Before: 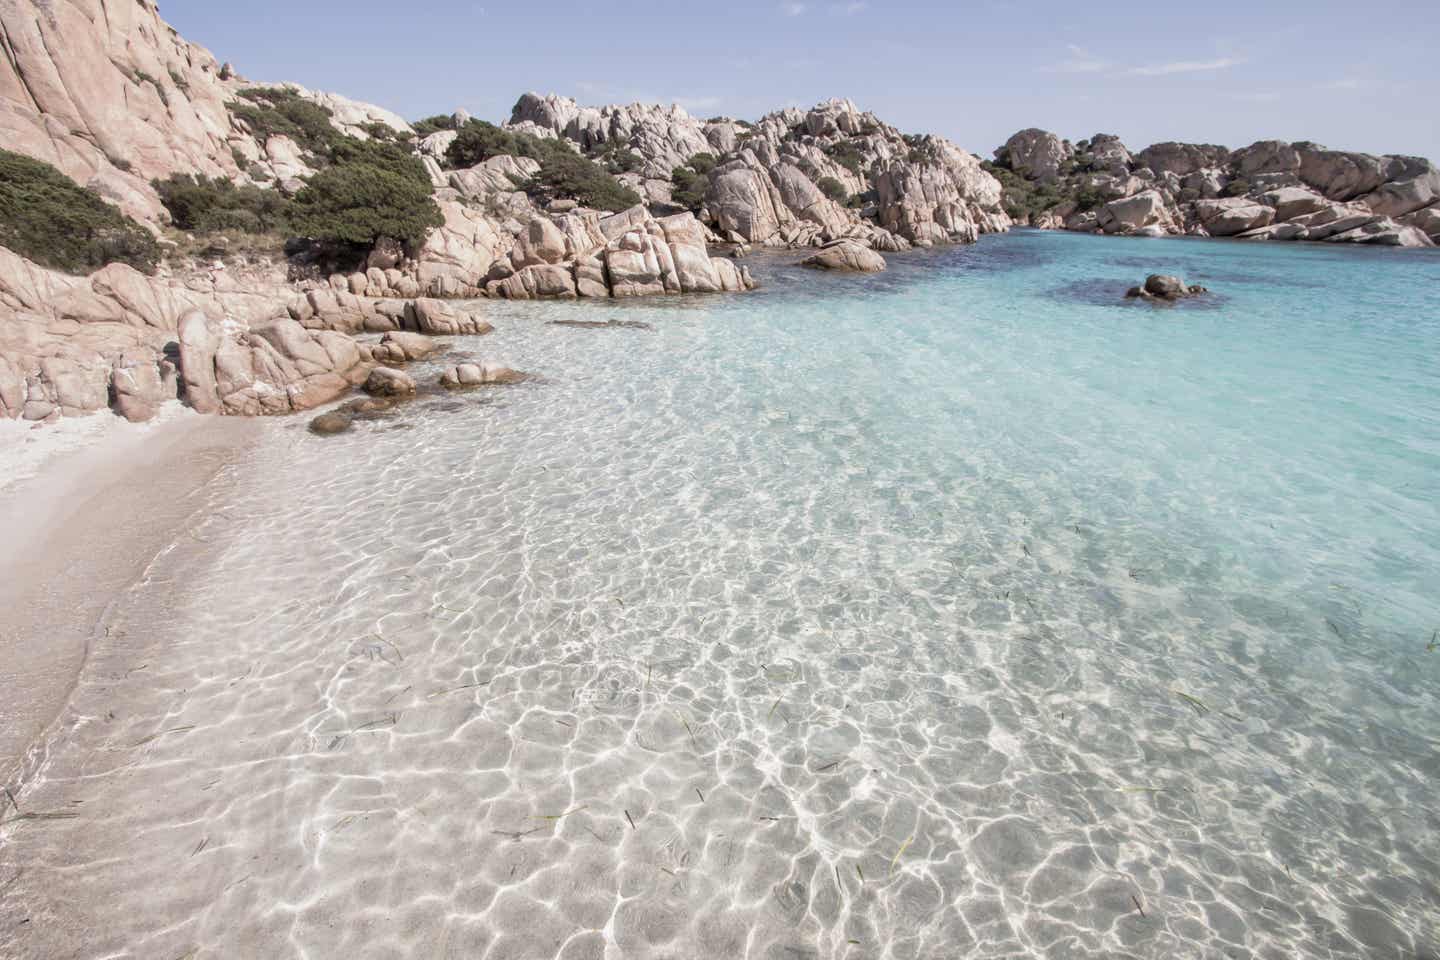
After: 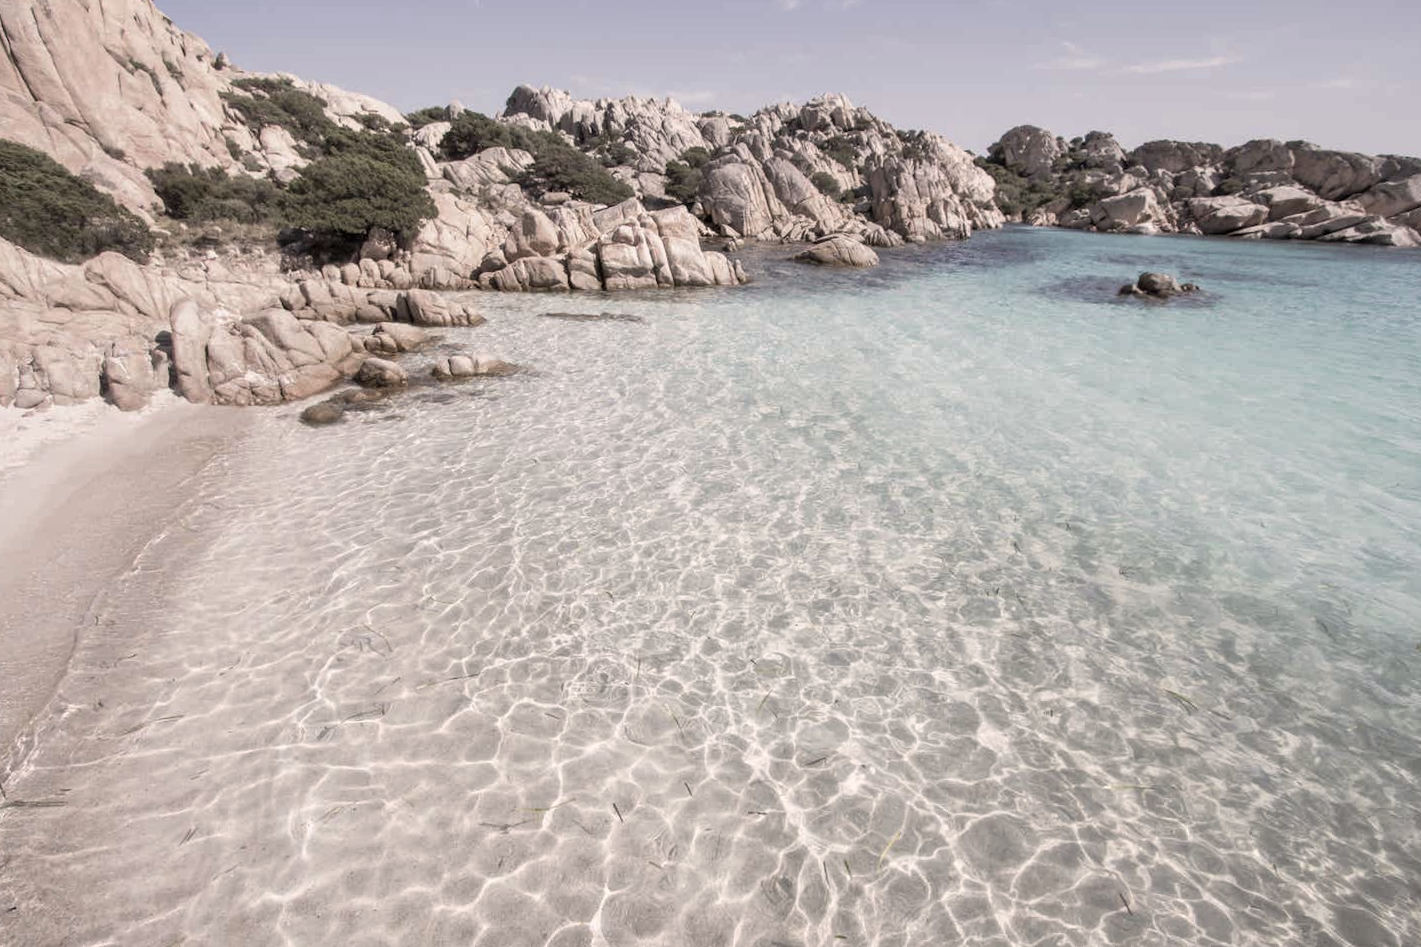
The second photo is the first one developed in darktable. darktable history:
color correction: highlights a* 5.49, highlights b* 5.21, saturation 0.653
crop and rotate: angle -0.5°
